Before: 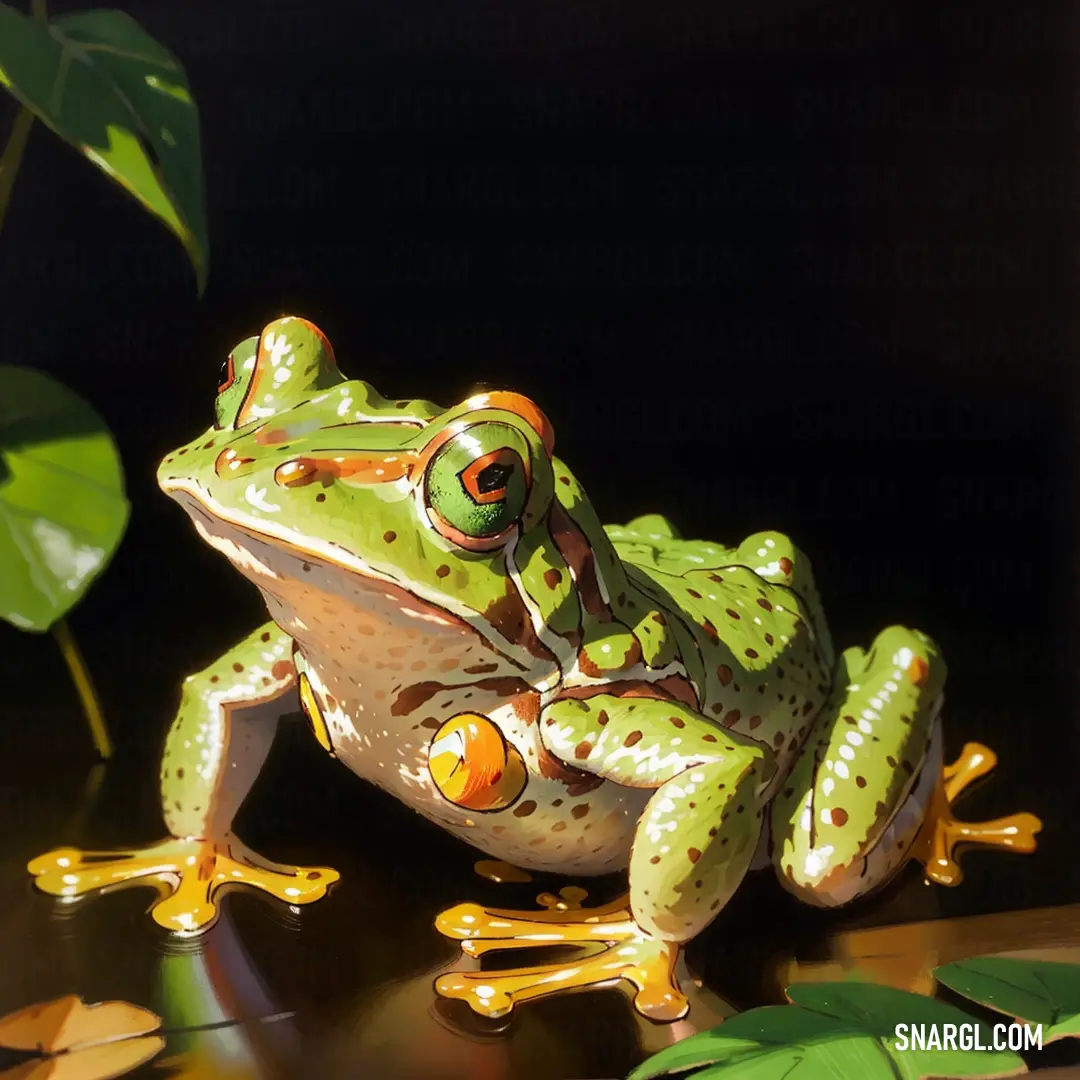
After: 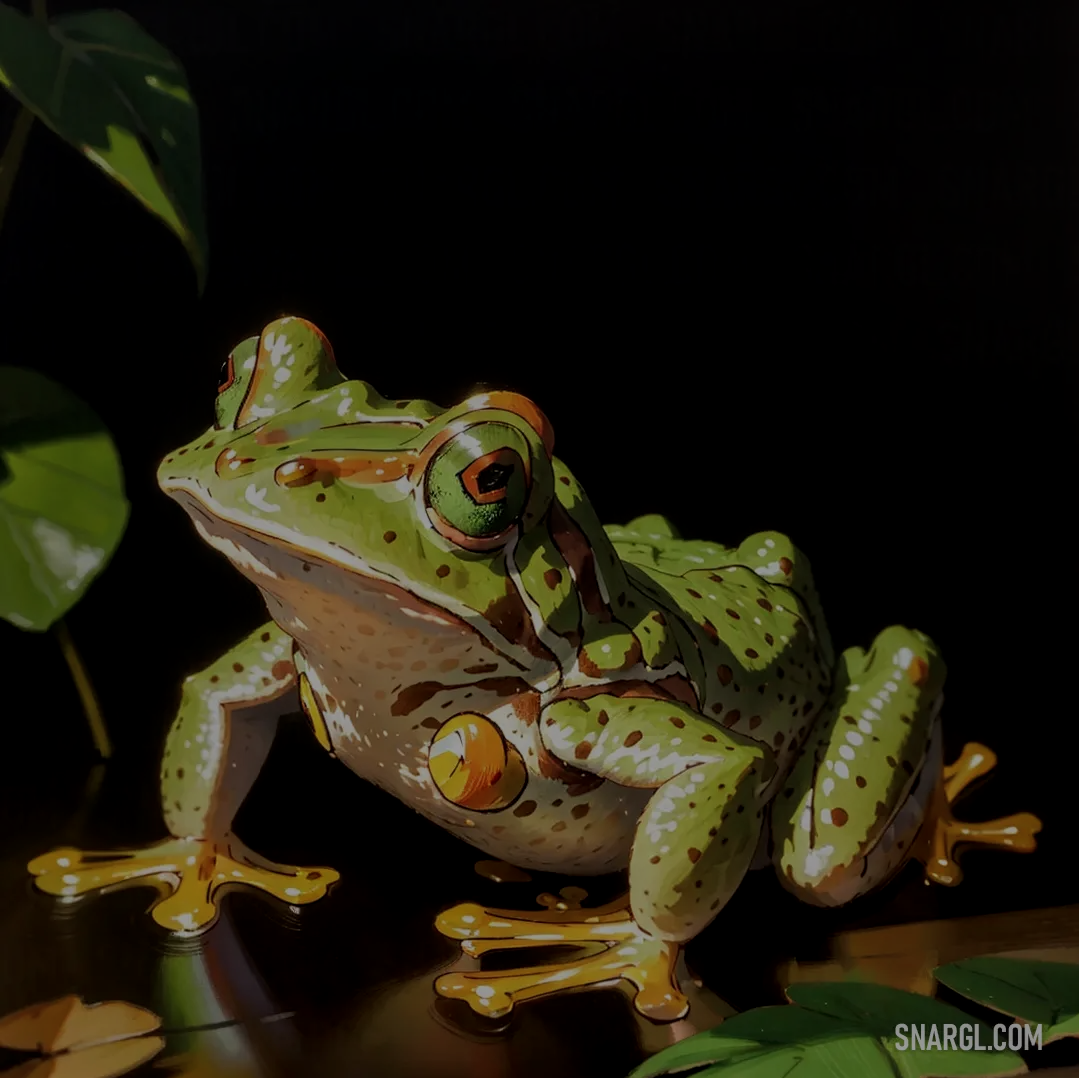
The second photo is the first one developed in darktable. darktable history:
local contrast: on, module defaults
exposure: exposure -1.933 EV, compensate highlight preservation false
crop: left 0.015%
